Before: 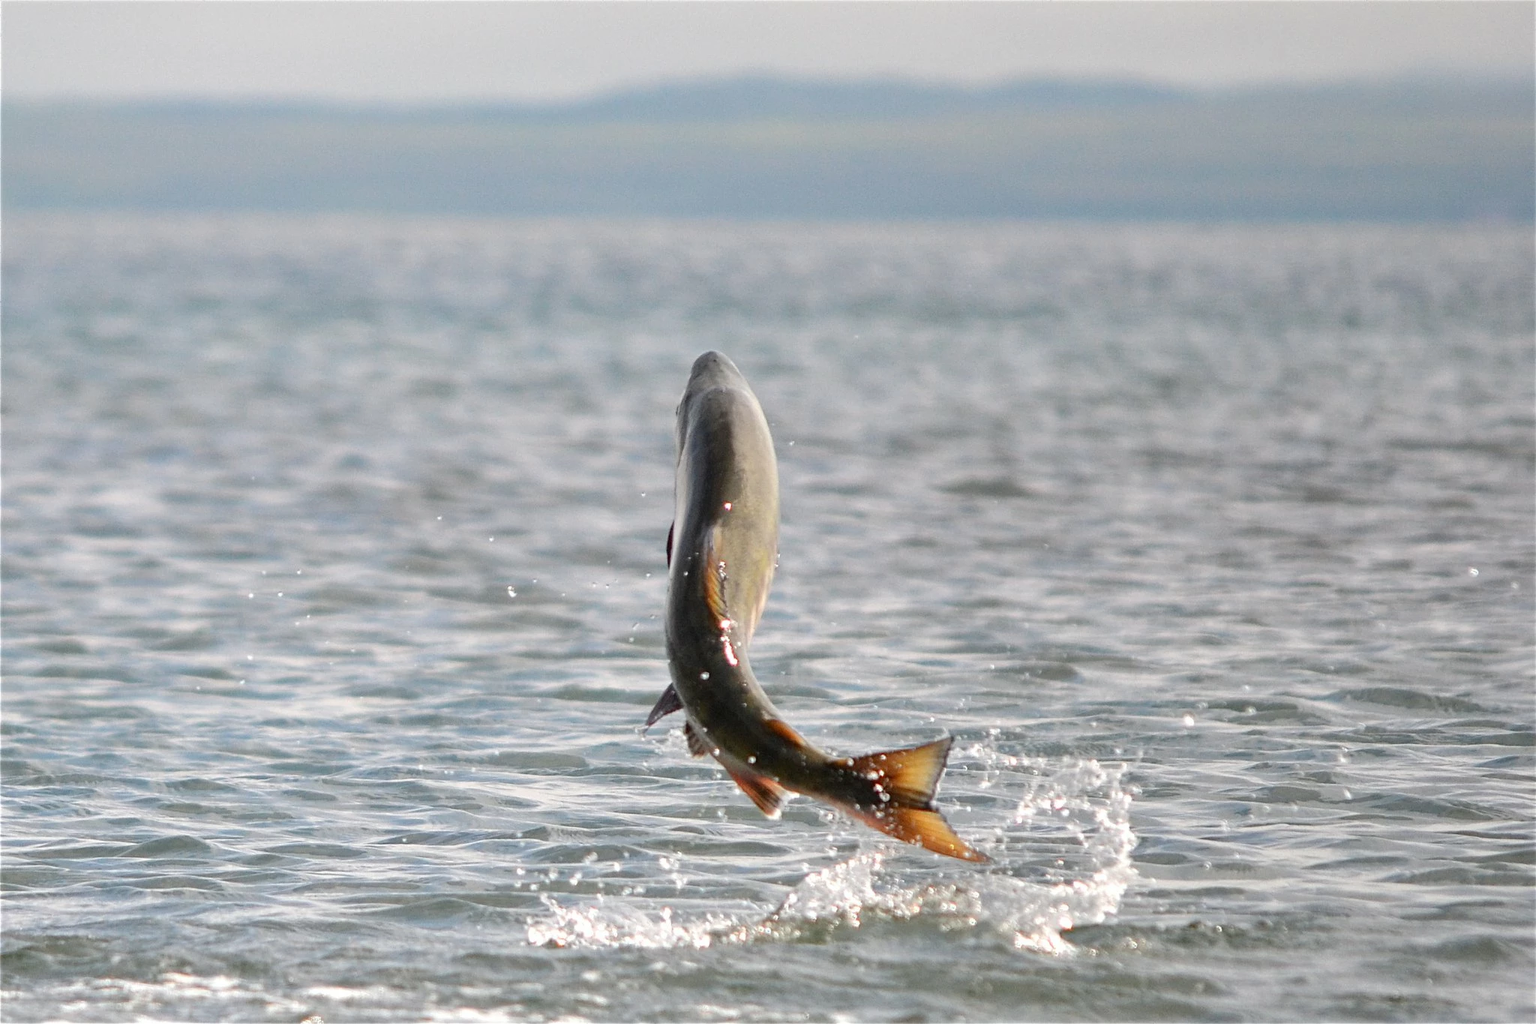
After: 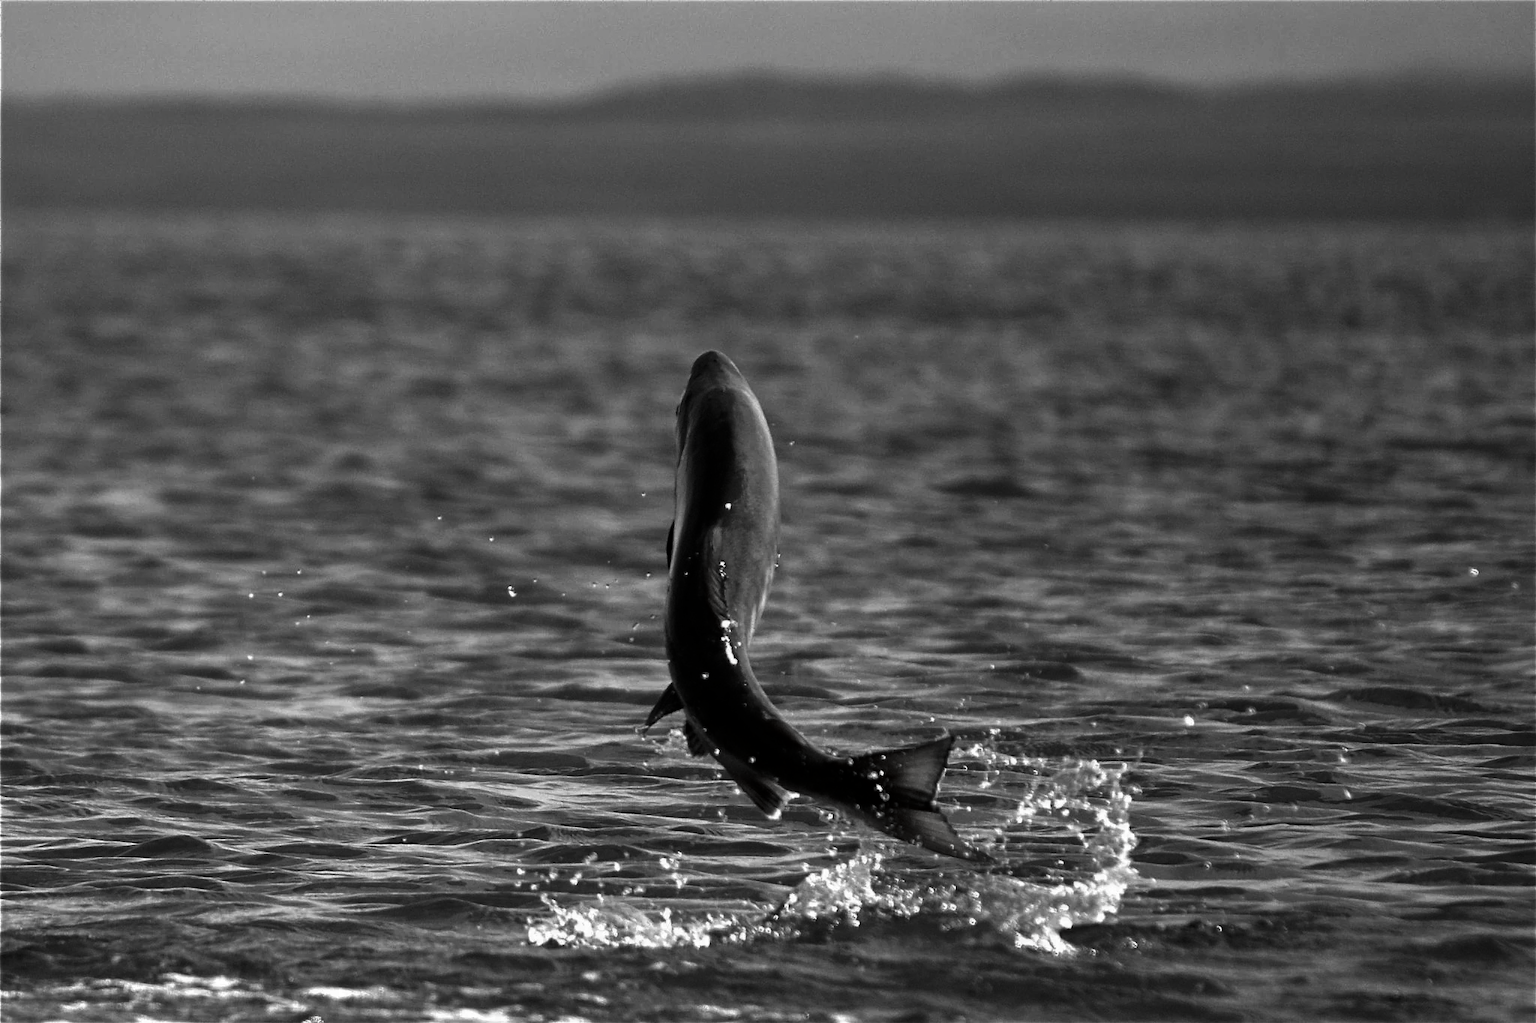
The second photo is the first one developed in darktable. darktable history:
contrast brightness saturation: contrast 0.02, brightness -0.986, saturation -0.984
